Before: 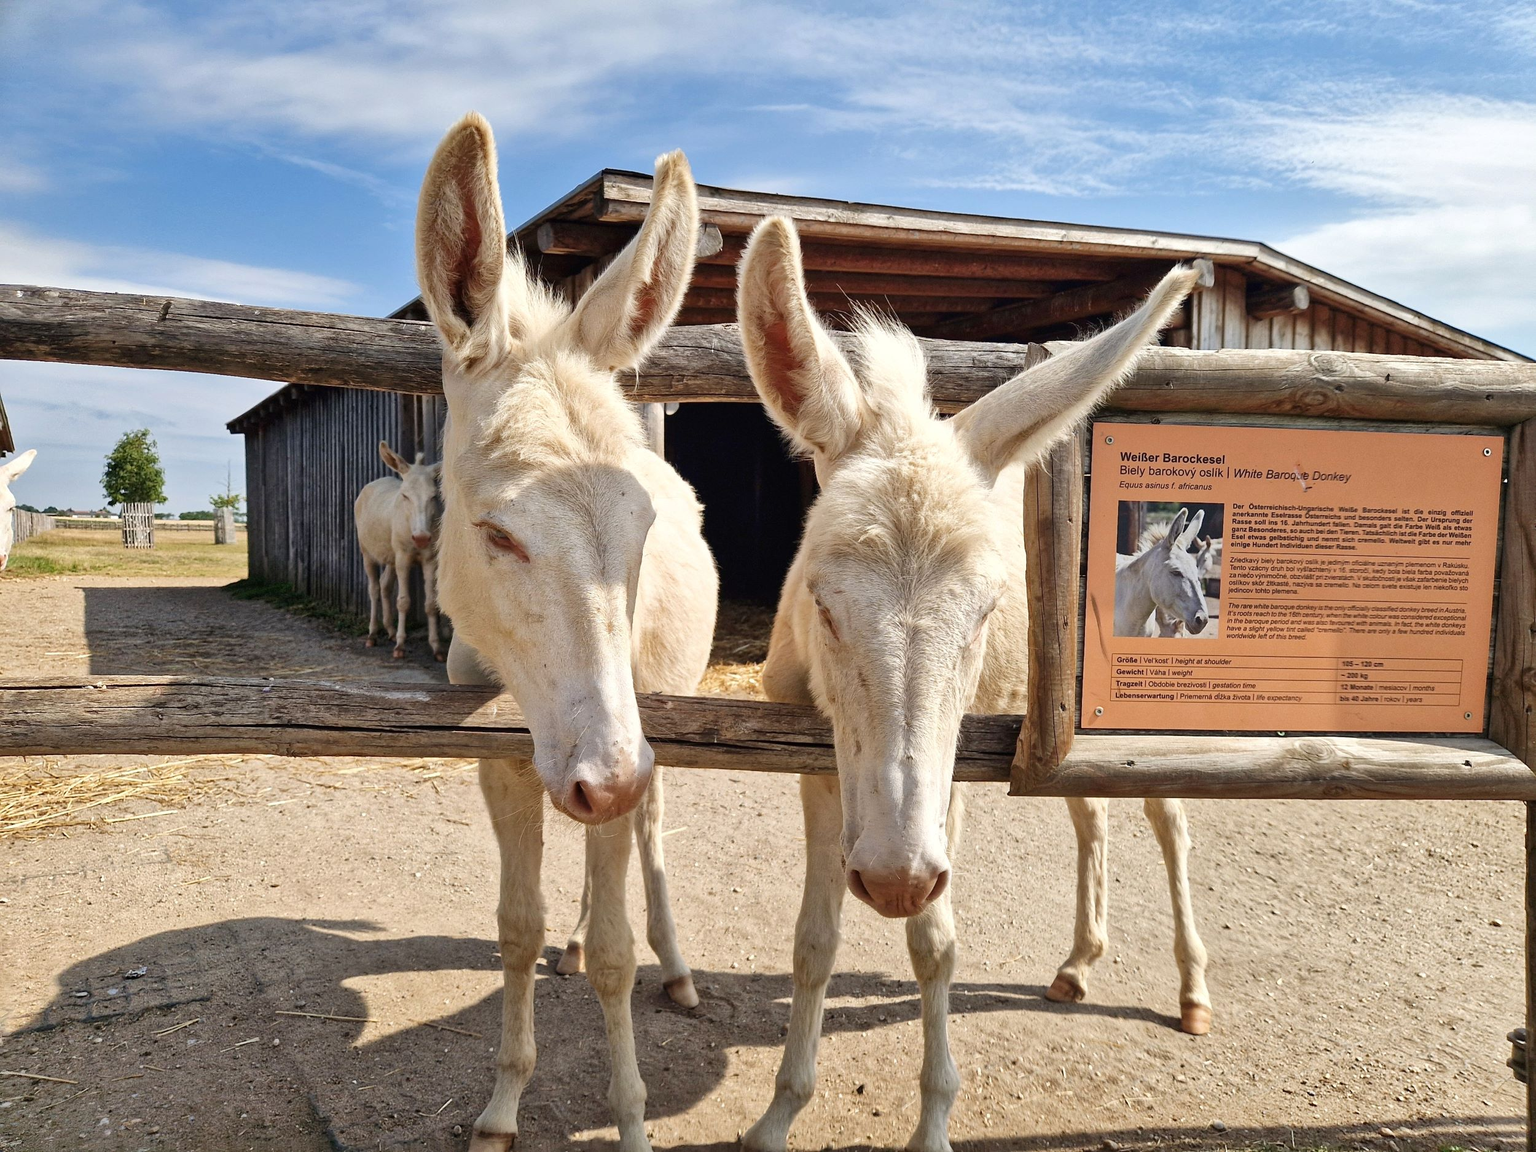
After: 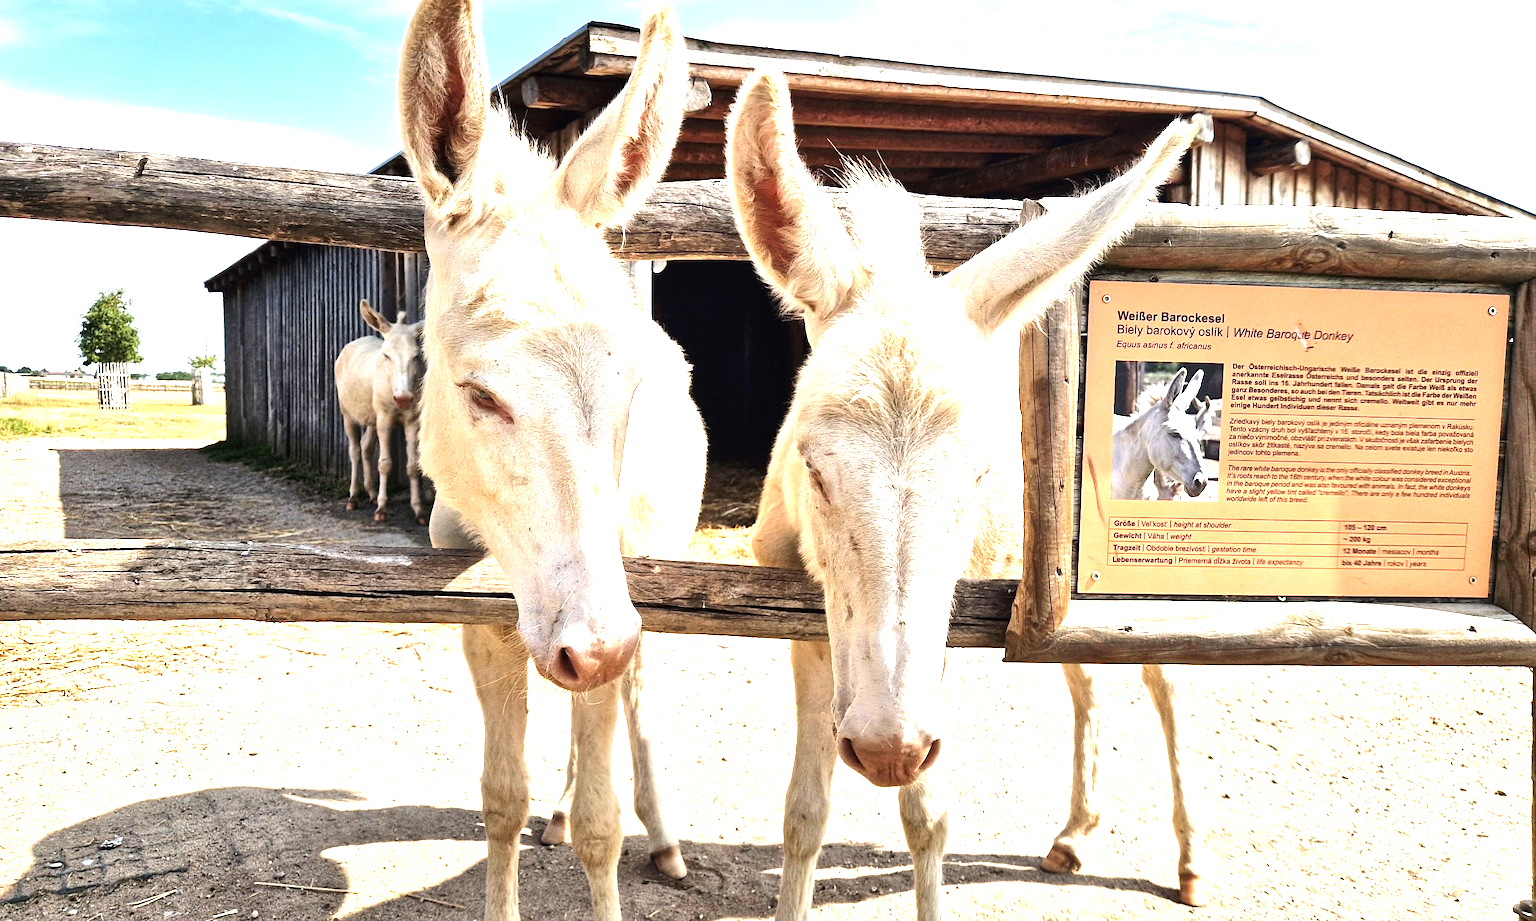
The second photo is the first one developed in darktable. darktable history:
tone equalizer: -8 EV -0.764 EV, -7 EV -0.725 EV, -6 EV -0.563 EV, -5 EV -0.363 EV, -3 EV 0.39 EV, -2 EV 0.6 EV, -1 EV 0.692 EV, +0 EV 0.722 EV, edges refinement/feathering 500, mask exposure compensation -1.57 EV, preserve details no
crop and rotate: left 1.819%, top 12.886%, right 0.302%, bottom 8.832%
exposure: black level correction 0, exposure 0.899 EV, compensate exposure bias true, compensate highlight preservation false
